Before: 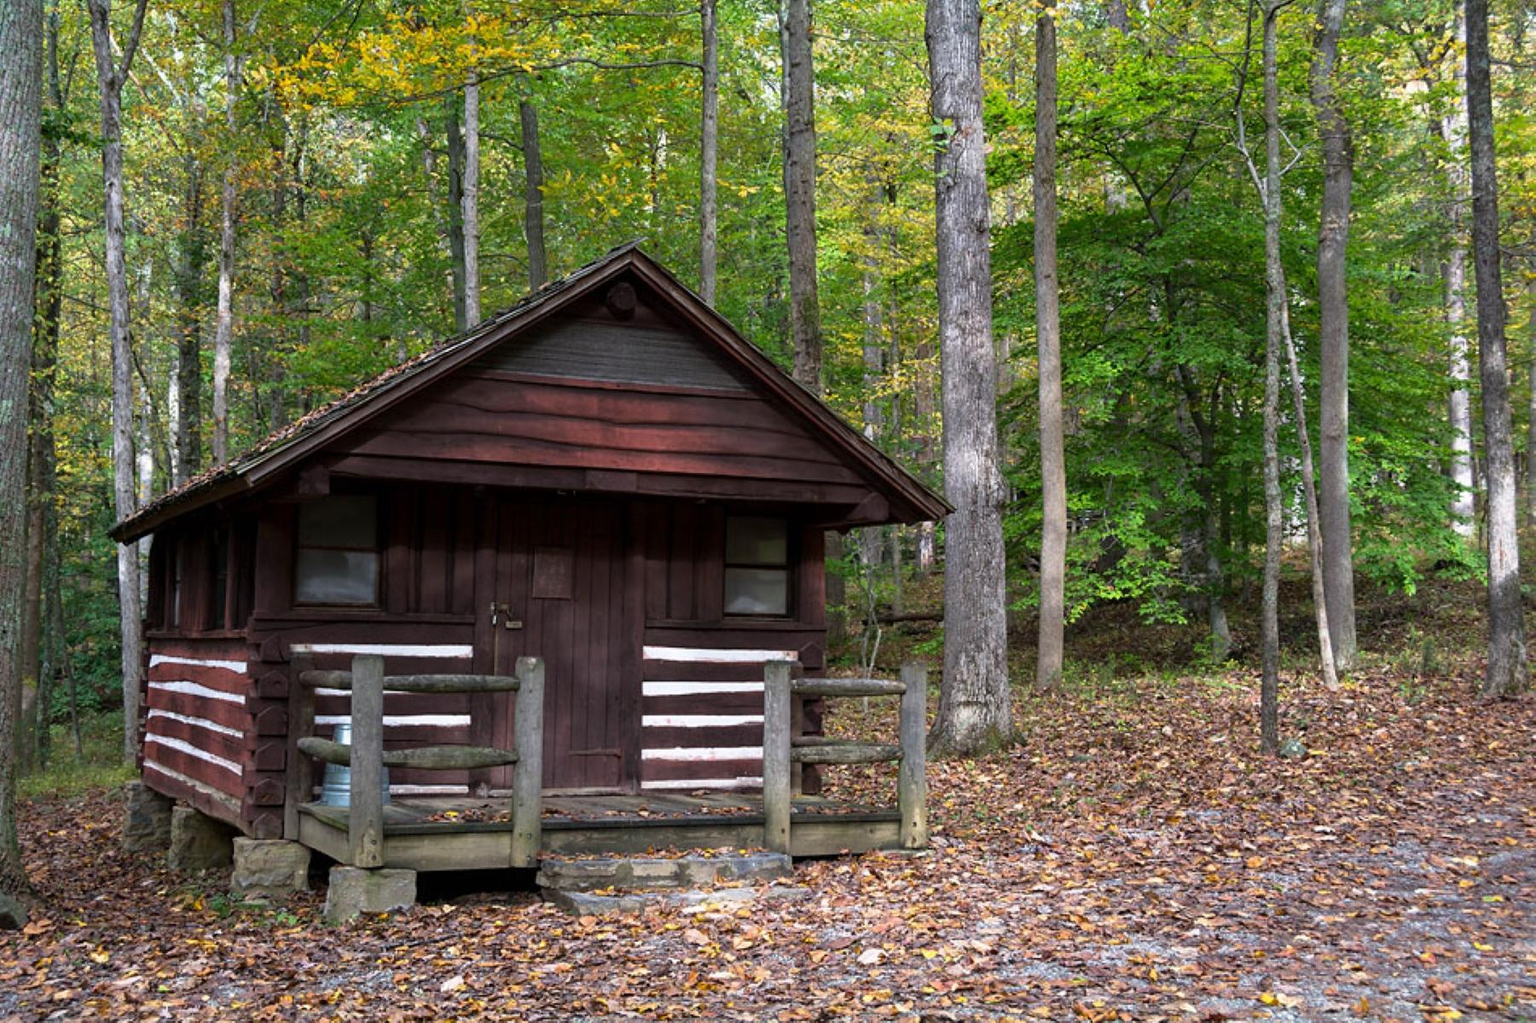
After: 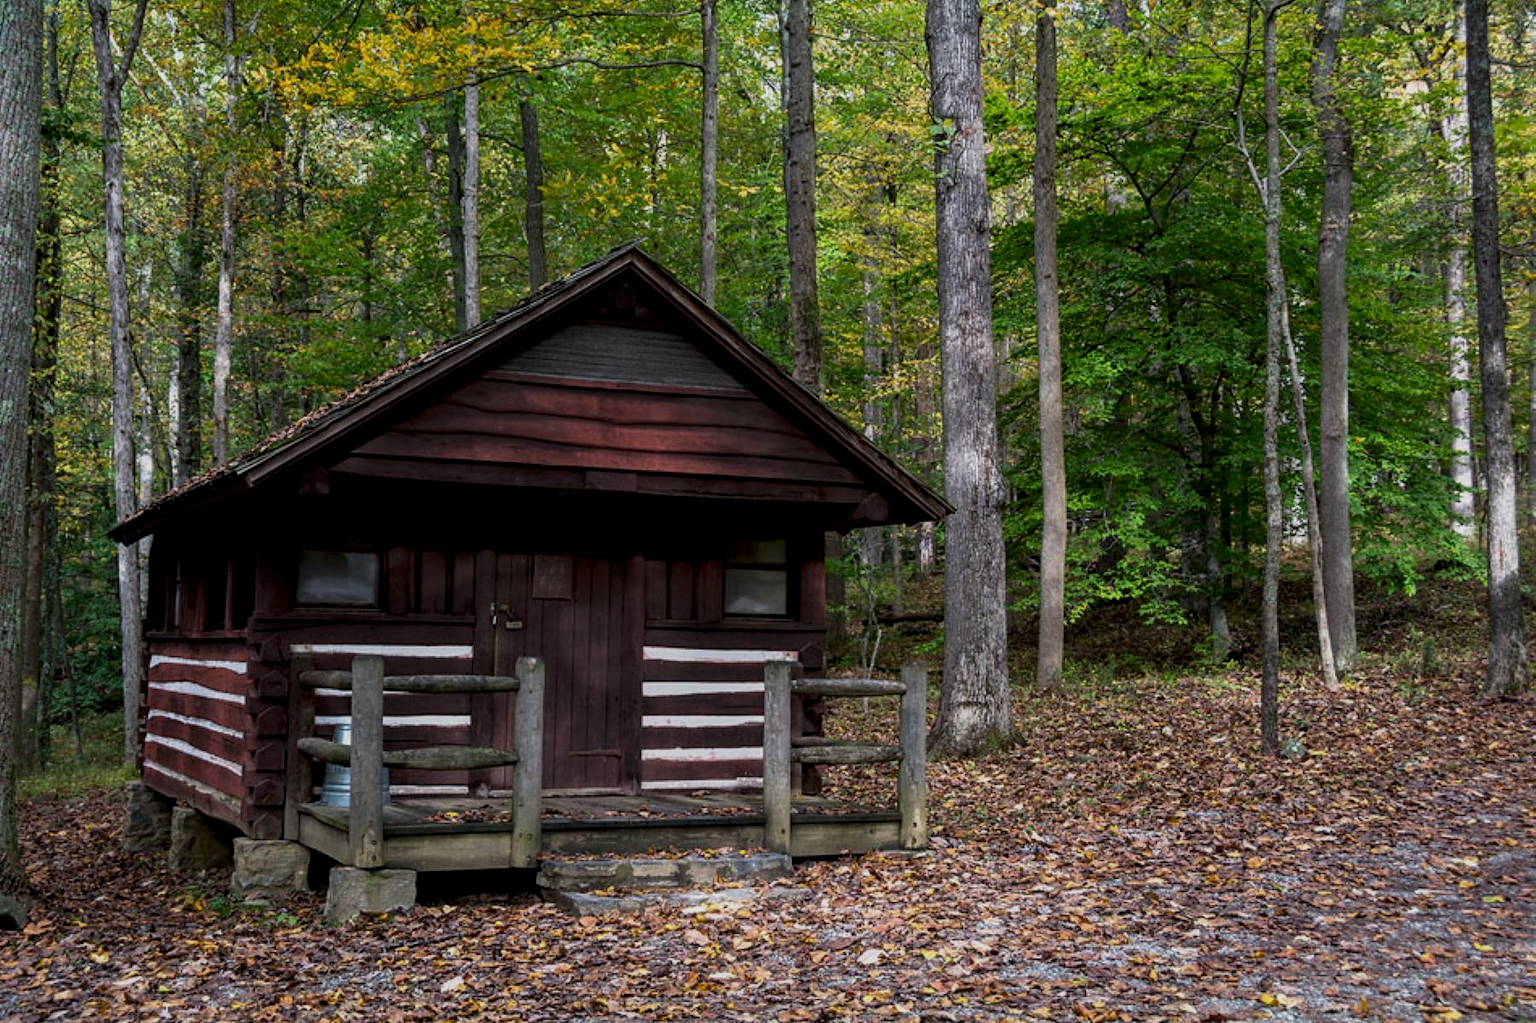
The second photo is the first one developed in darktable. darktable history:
contrast brightness saturation: contrast 0.03, brightness -0.04
local contrast: detail 130%
exposure: exposure -0.582 EV, compensate highlight preservation false
